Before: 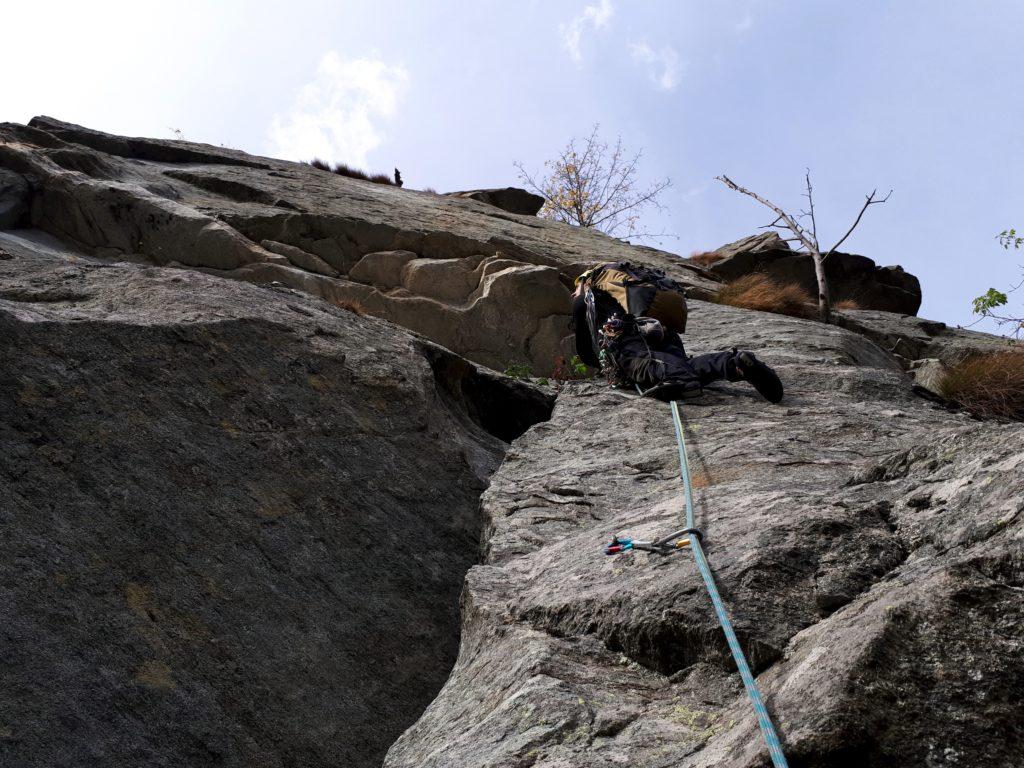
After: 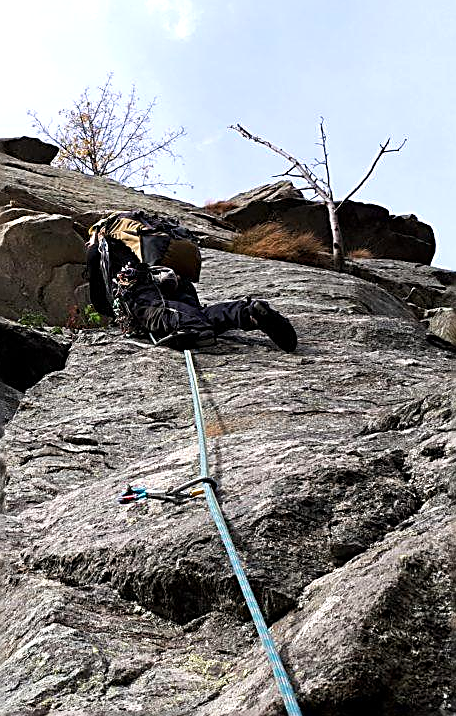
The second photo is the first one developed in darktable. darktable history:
levels: levels [0, 0.43, 0.859]
crop: left 47.528%, top 6.758%, right 7.929%
sharpen: amount 0.987
